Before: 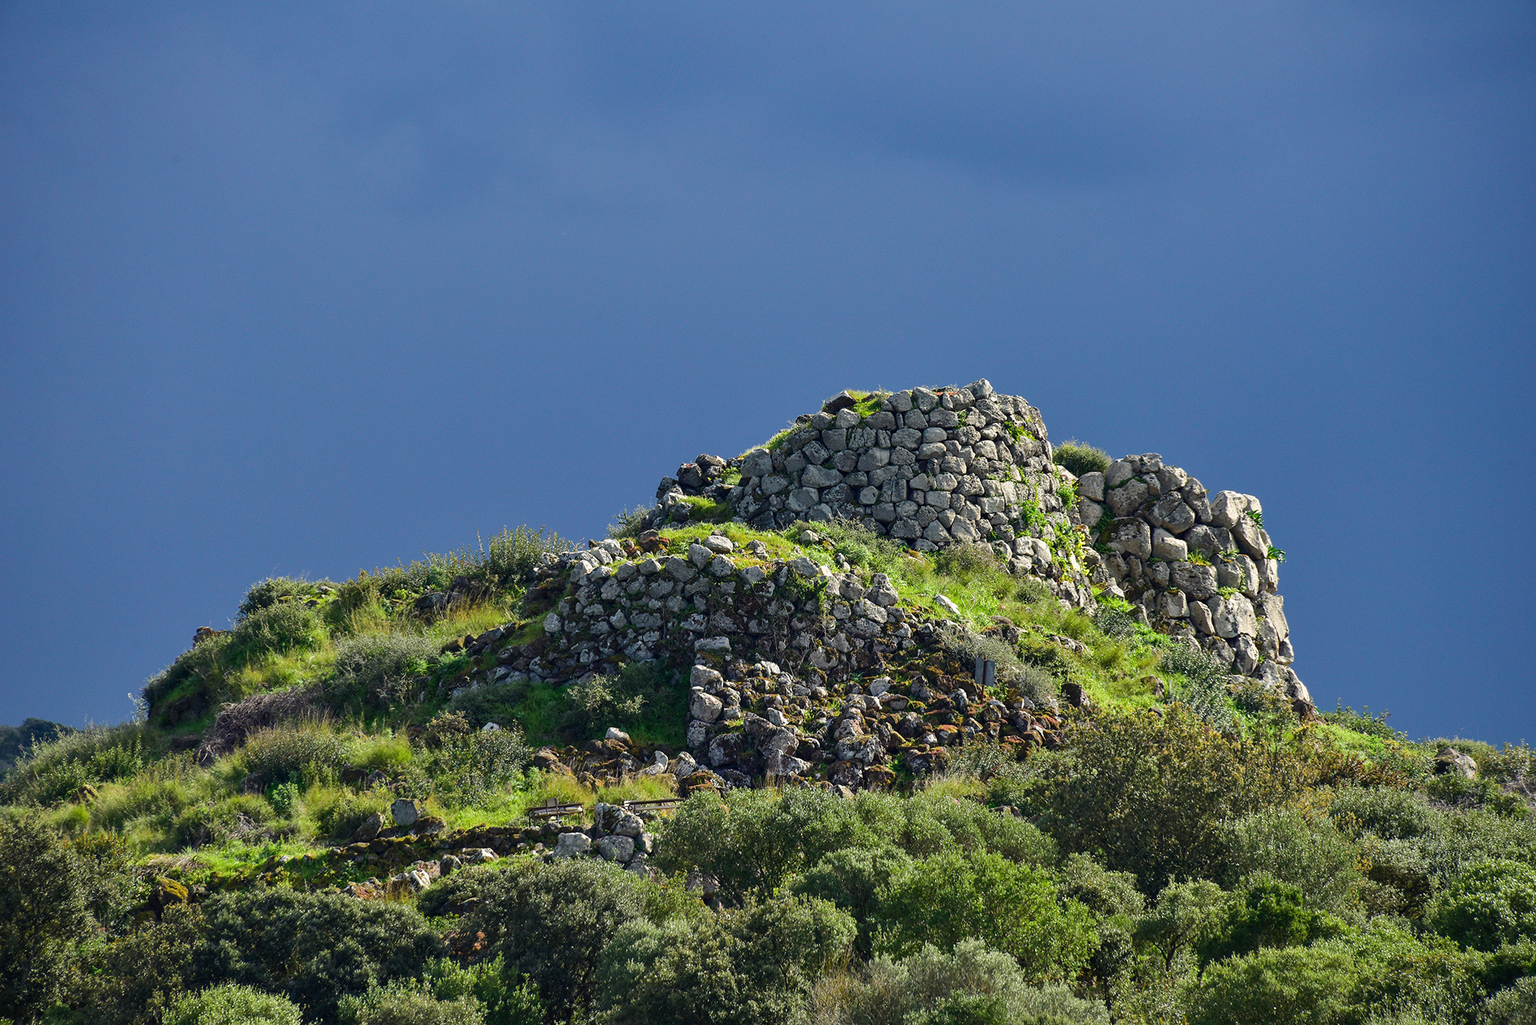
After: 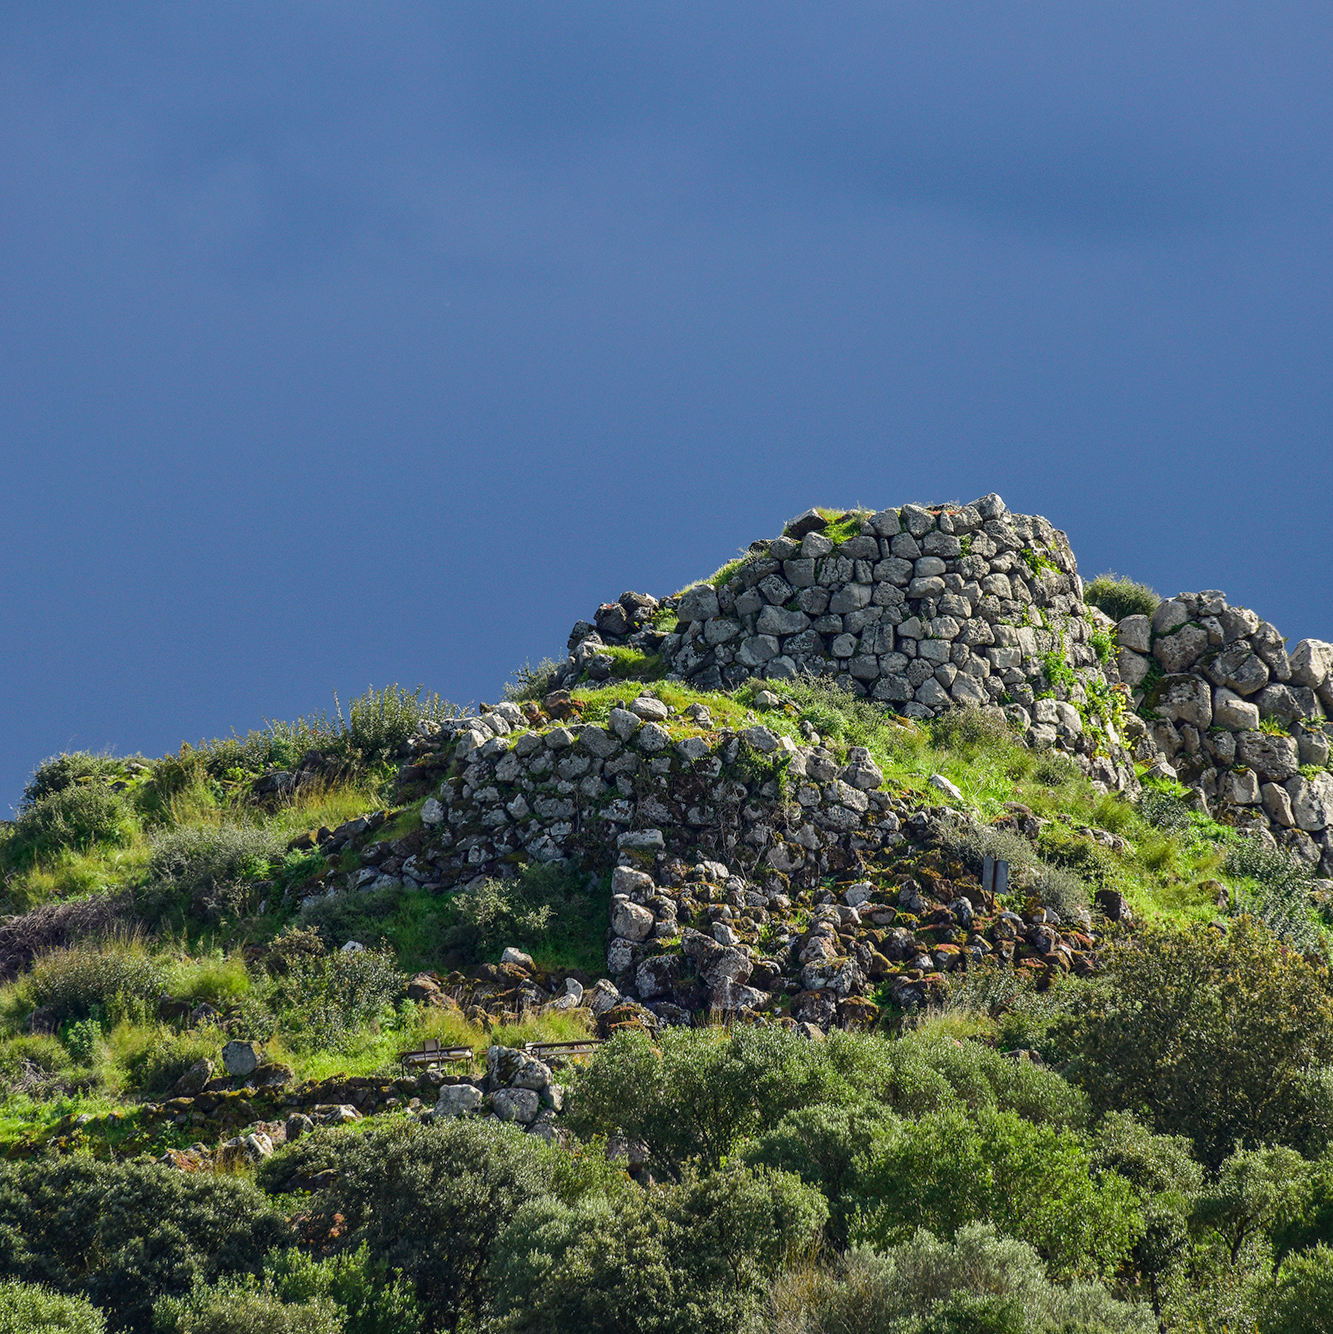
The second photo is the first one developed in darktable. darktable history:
local contrast: detail 110%
crop and rotate: left 14.384%, right 18.923%
